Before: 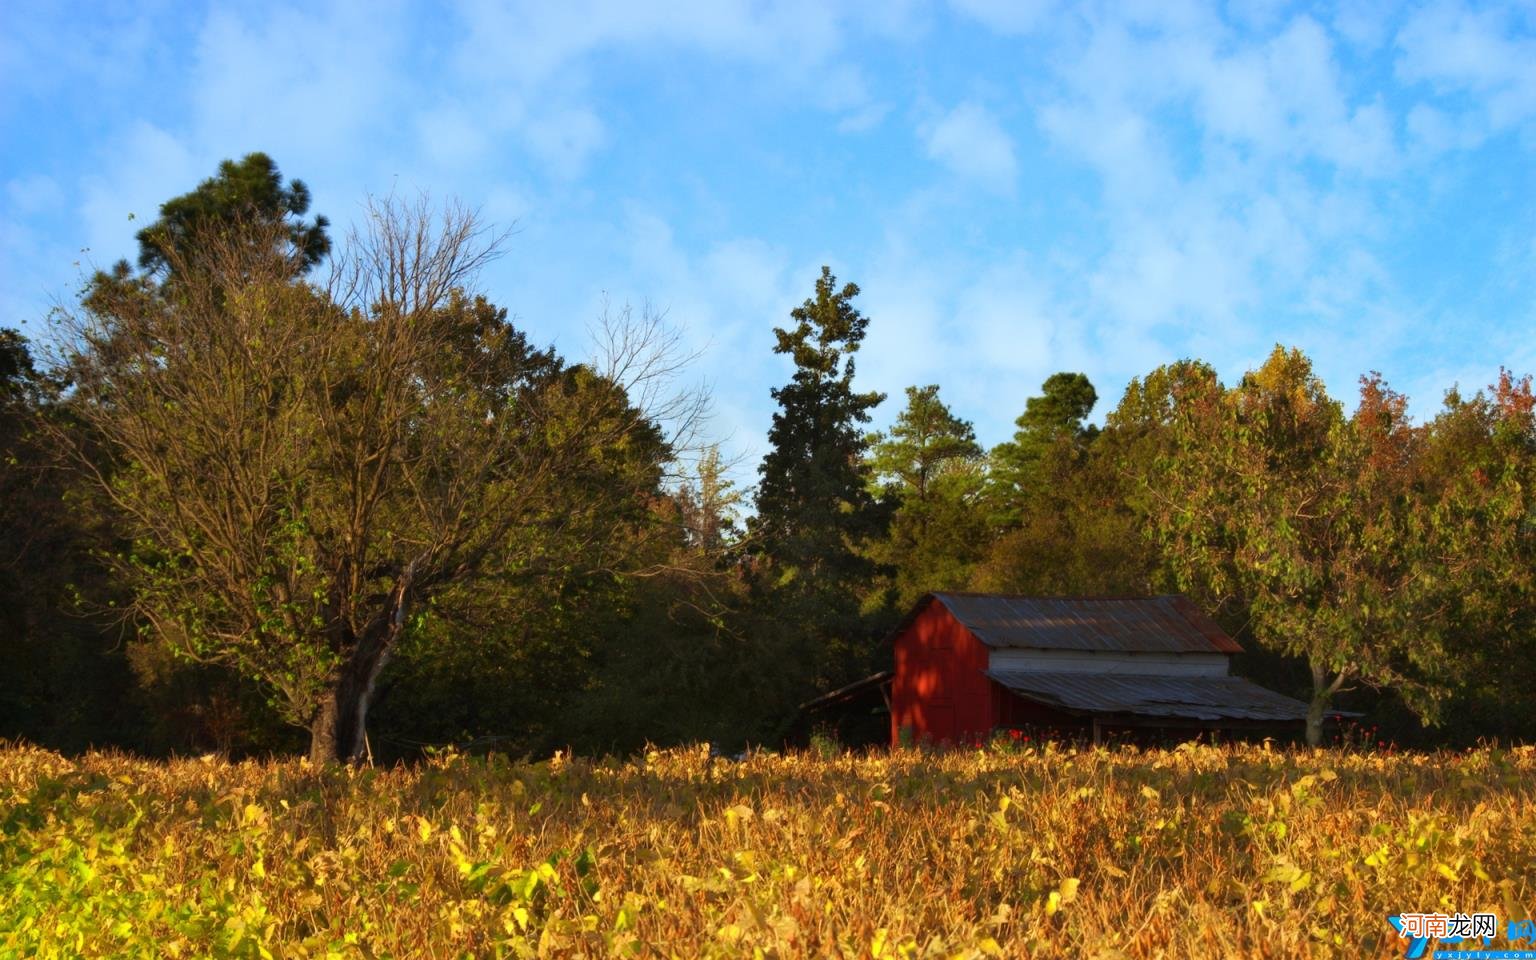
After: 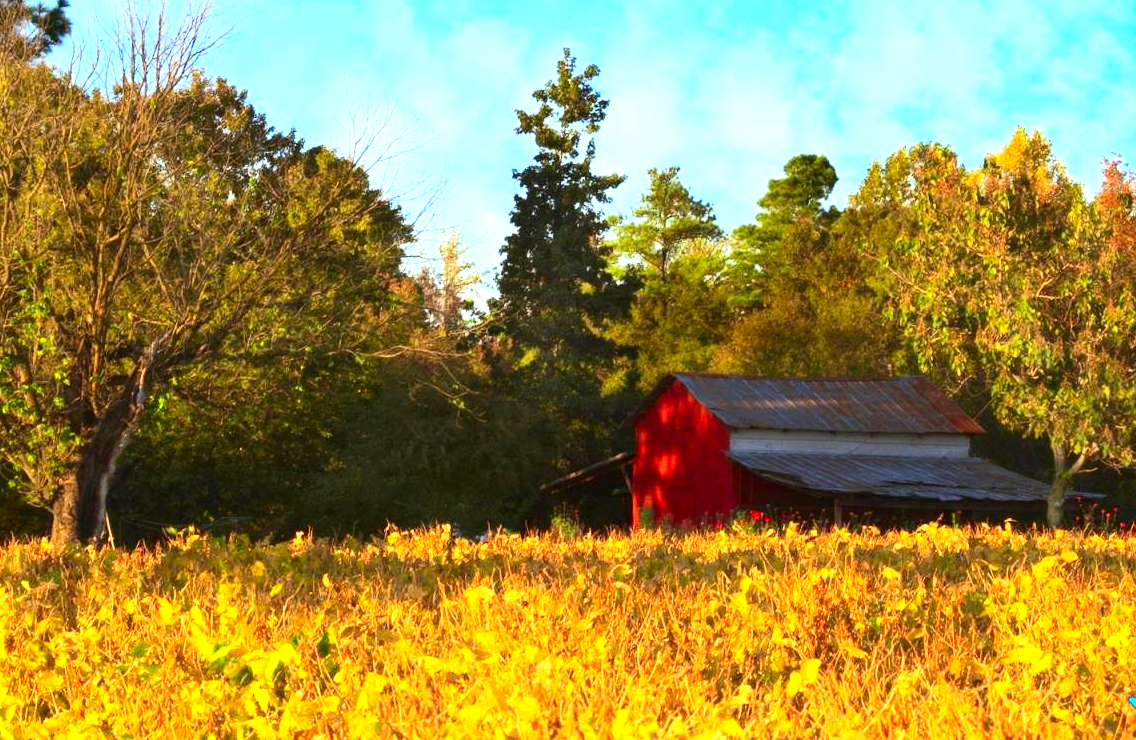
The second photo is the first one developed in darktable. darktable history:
exposure: exposure 1.137 EV, compensate highlight preservation false
contrast brightness saturation: contrast 0.23, brightness 0.1, saturation 0.29
crop: left 16.871%, top 22.857%, right 9.116%
